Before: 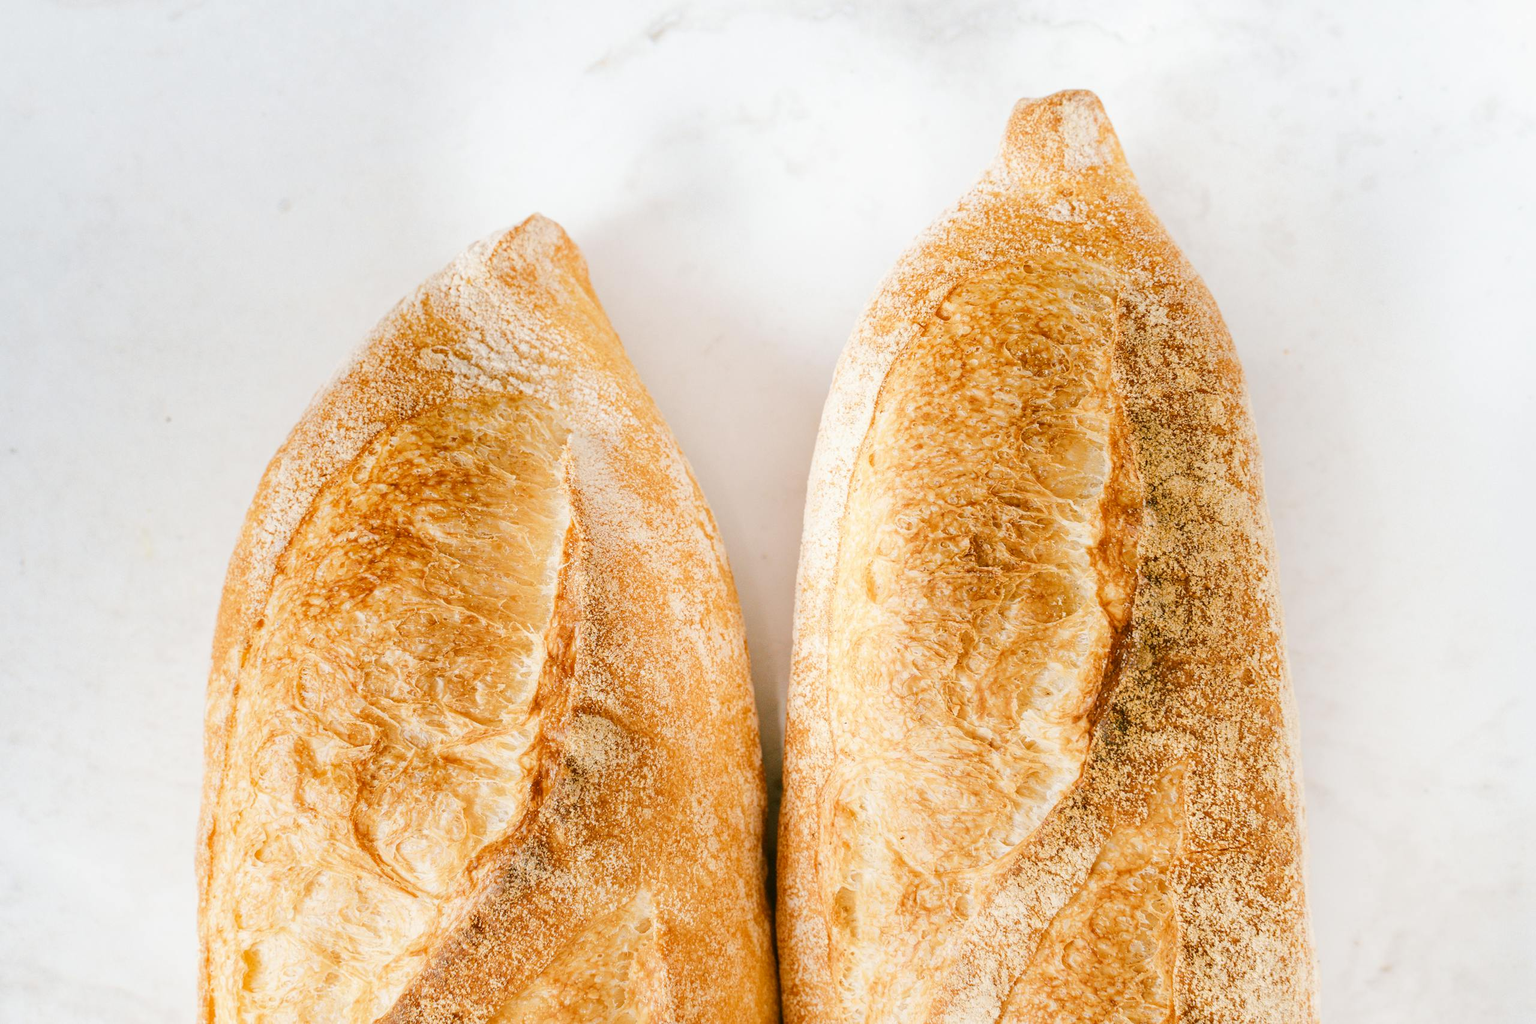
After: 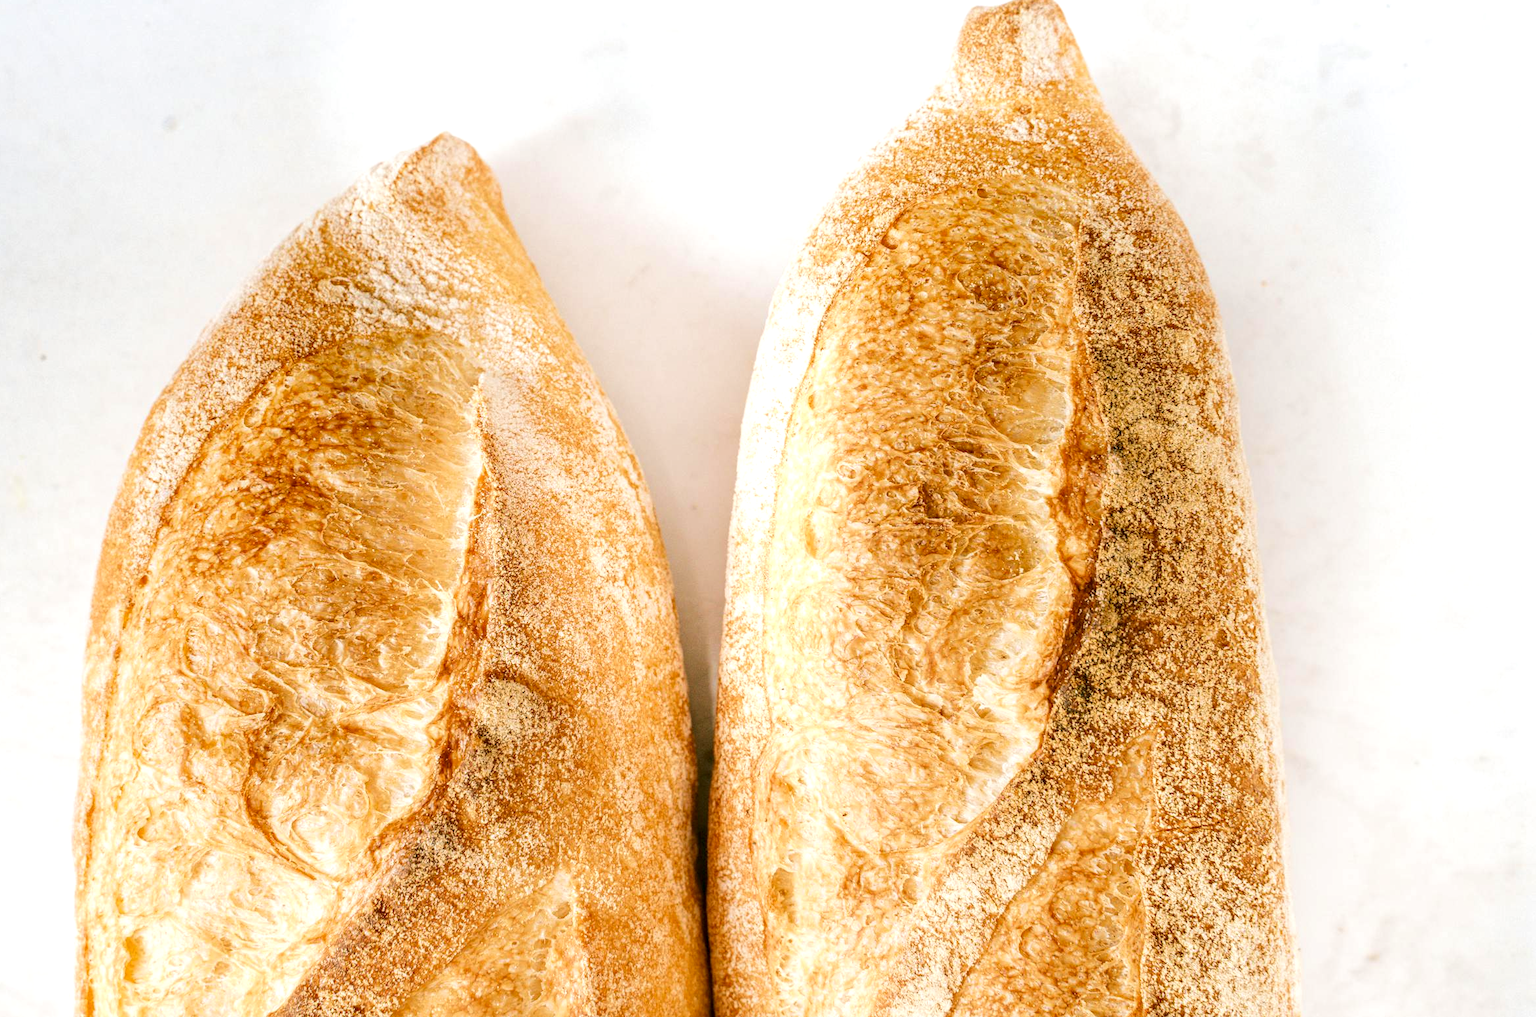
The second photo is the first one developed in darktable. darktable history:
local contrast: detail 130%
exposure: exposure 0.224 EV, compensate highlight preservation false
crop and rotate: left 8.437%, top 9.056%
velvia: on, module defaults
